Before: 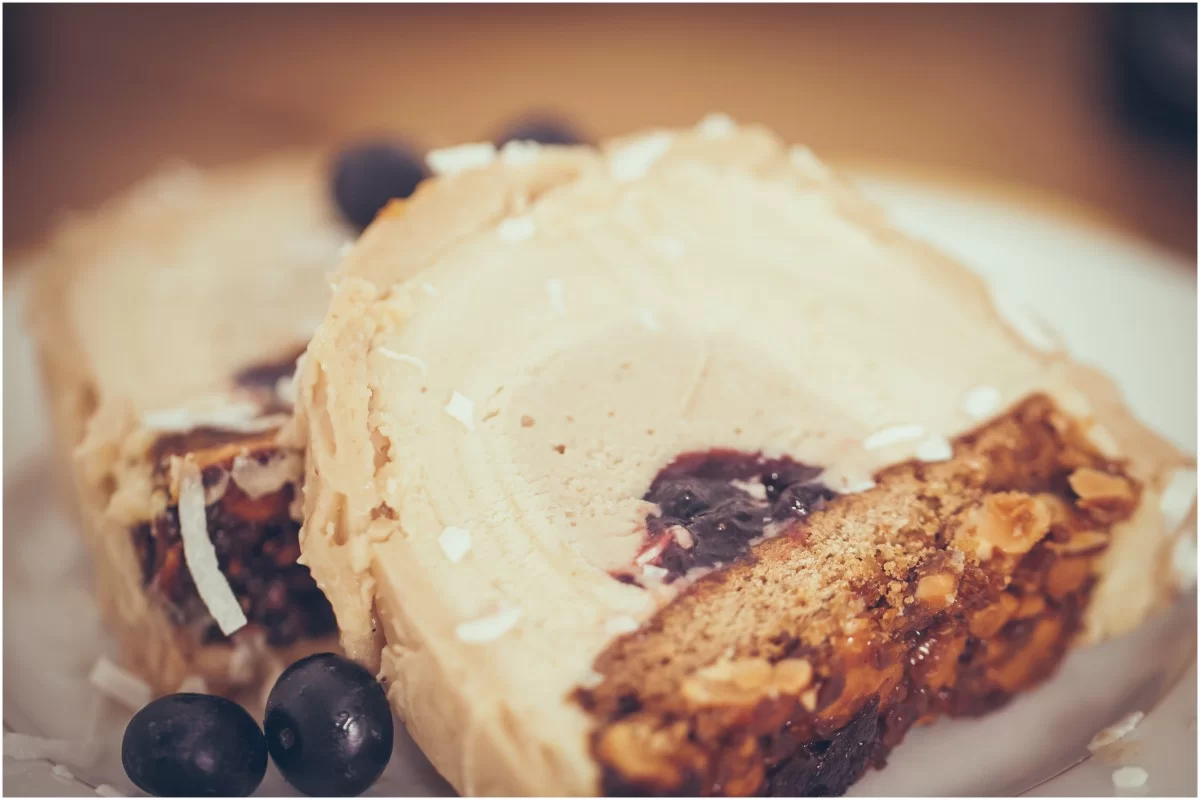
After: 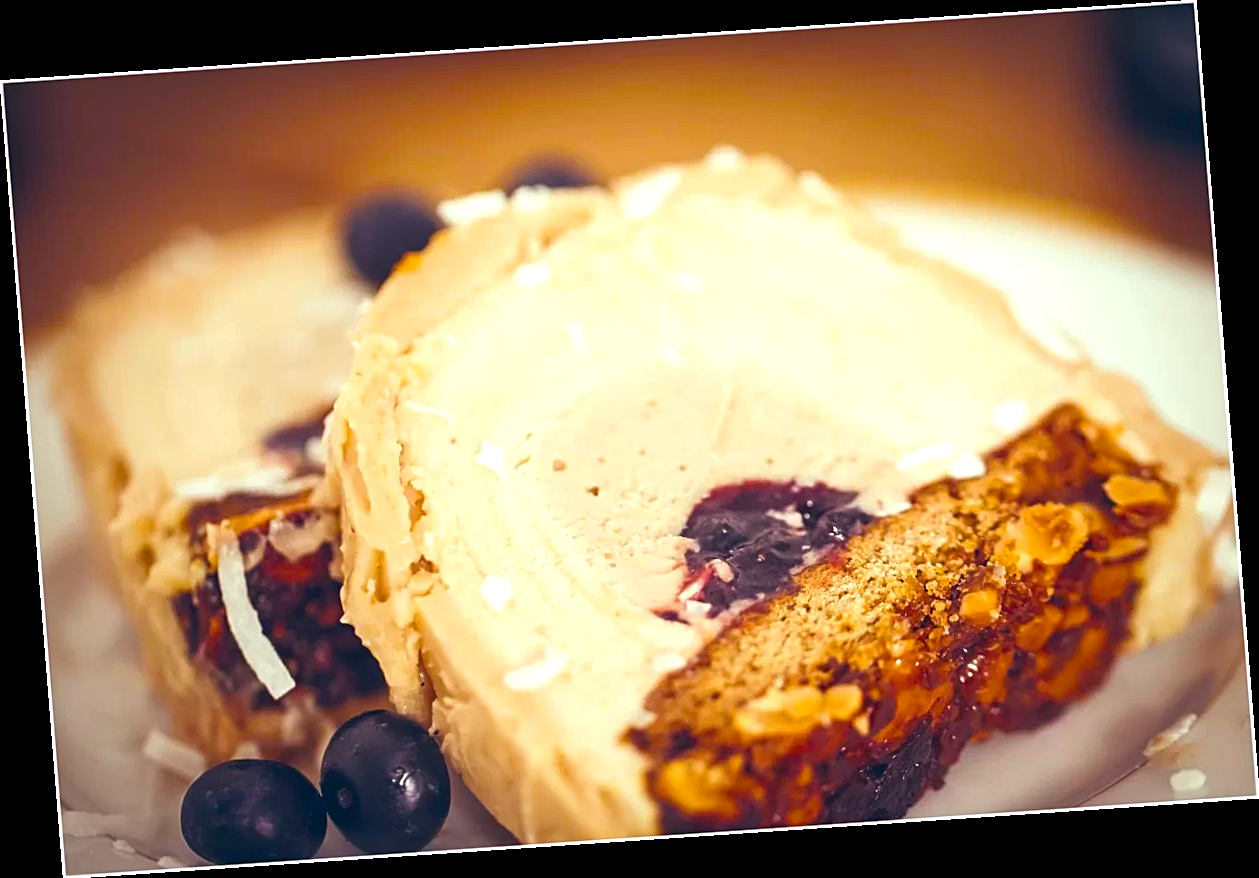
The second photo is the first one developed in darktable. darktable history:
color balance rgb: linear chroma grading › global chroma 9%, perceptual saturation grading › global saturation 36%, perceptual saturation grading › shadows 35%, perceptual brilliance grading › global brilliance 15%, perceptual brilliance grading › shadows -35%, global vibrance 15%
sharpen: on, module defaults
rotate and perspective: rotation -4.2°, shear 0.006, automatic cropping off
